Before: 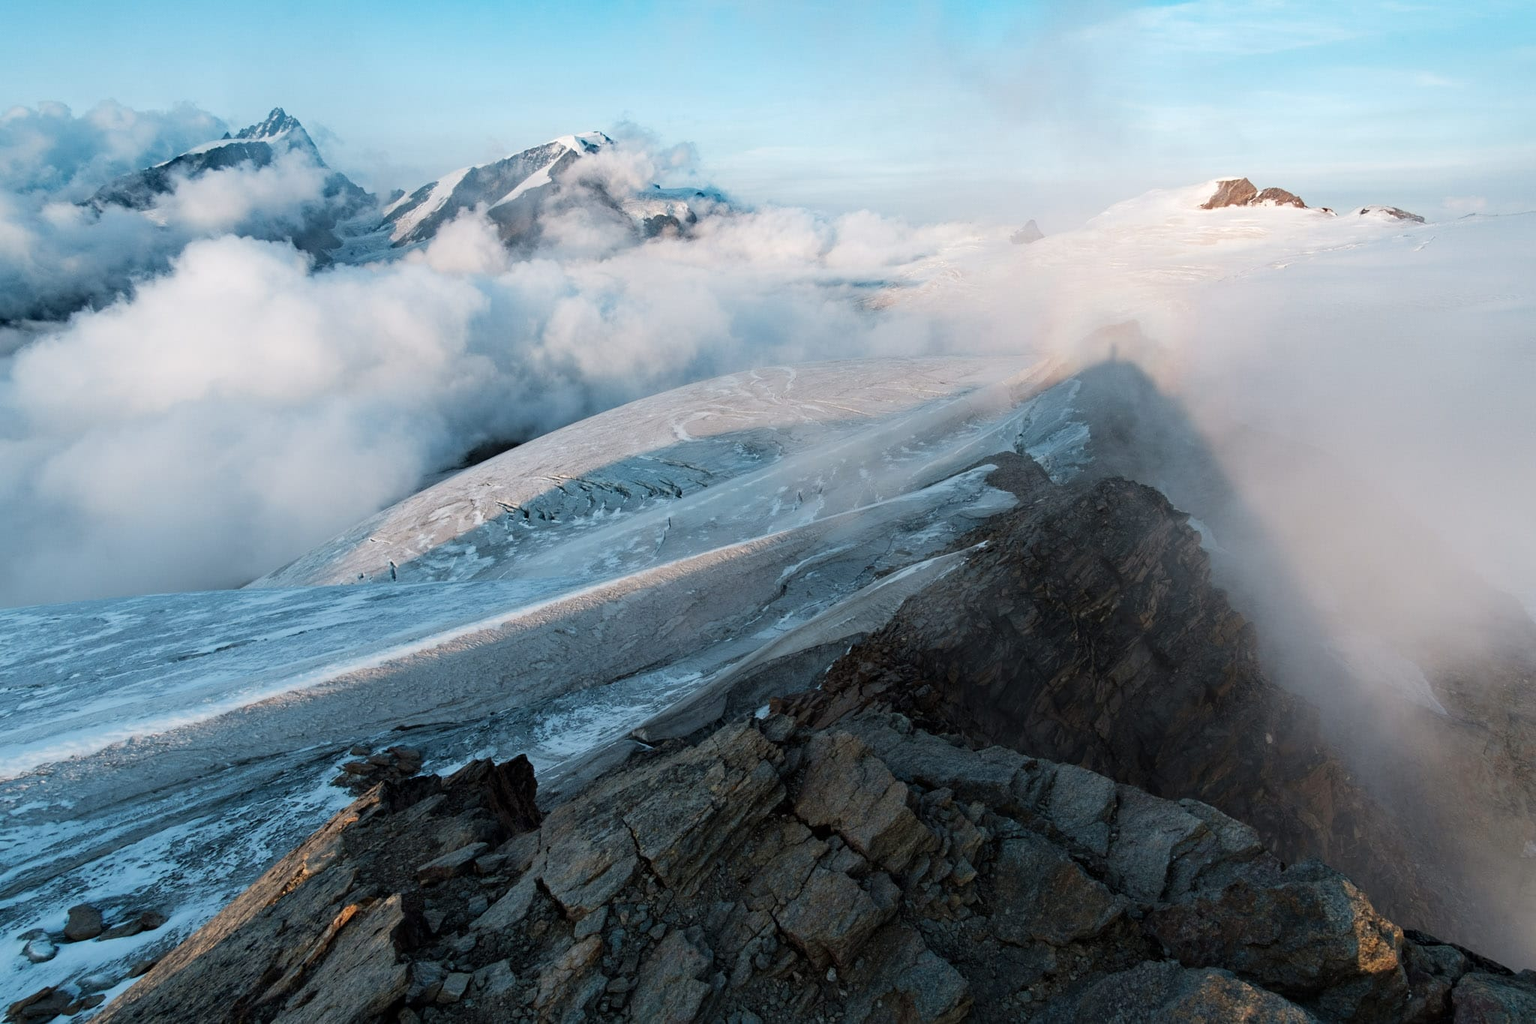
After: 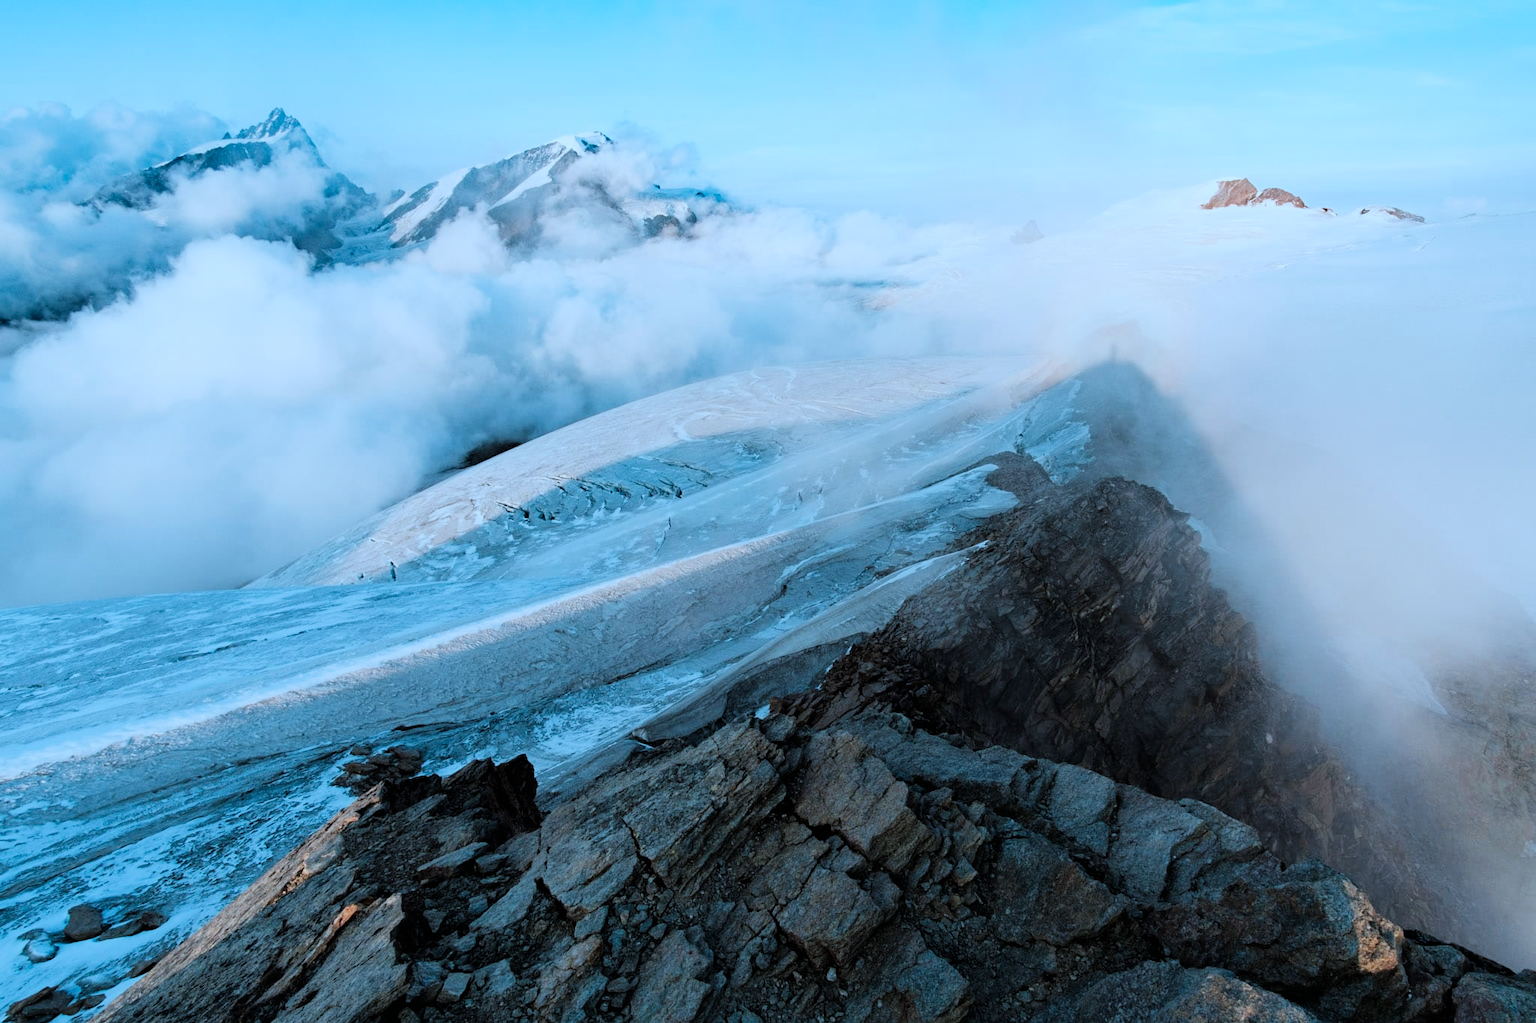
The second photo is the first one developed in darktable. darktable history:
color correction: highlights a* -8.77, highlights b* -23.32
exposure: black level correction 0, exposure 0.702 EV, compensate exposure bias true, compensate highlight preservation false
filmic rgb: black relative exposure -7.65 EV, white relative exposure 4.56 EV, threshold 2.98 EV, hardness 3.61, enable highlight reconstruction true
